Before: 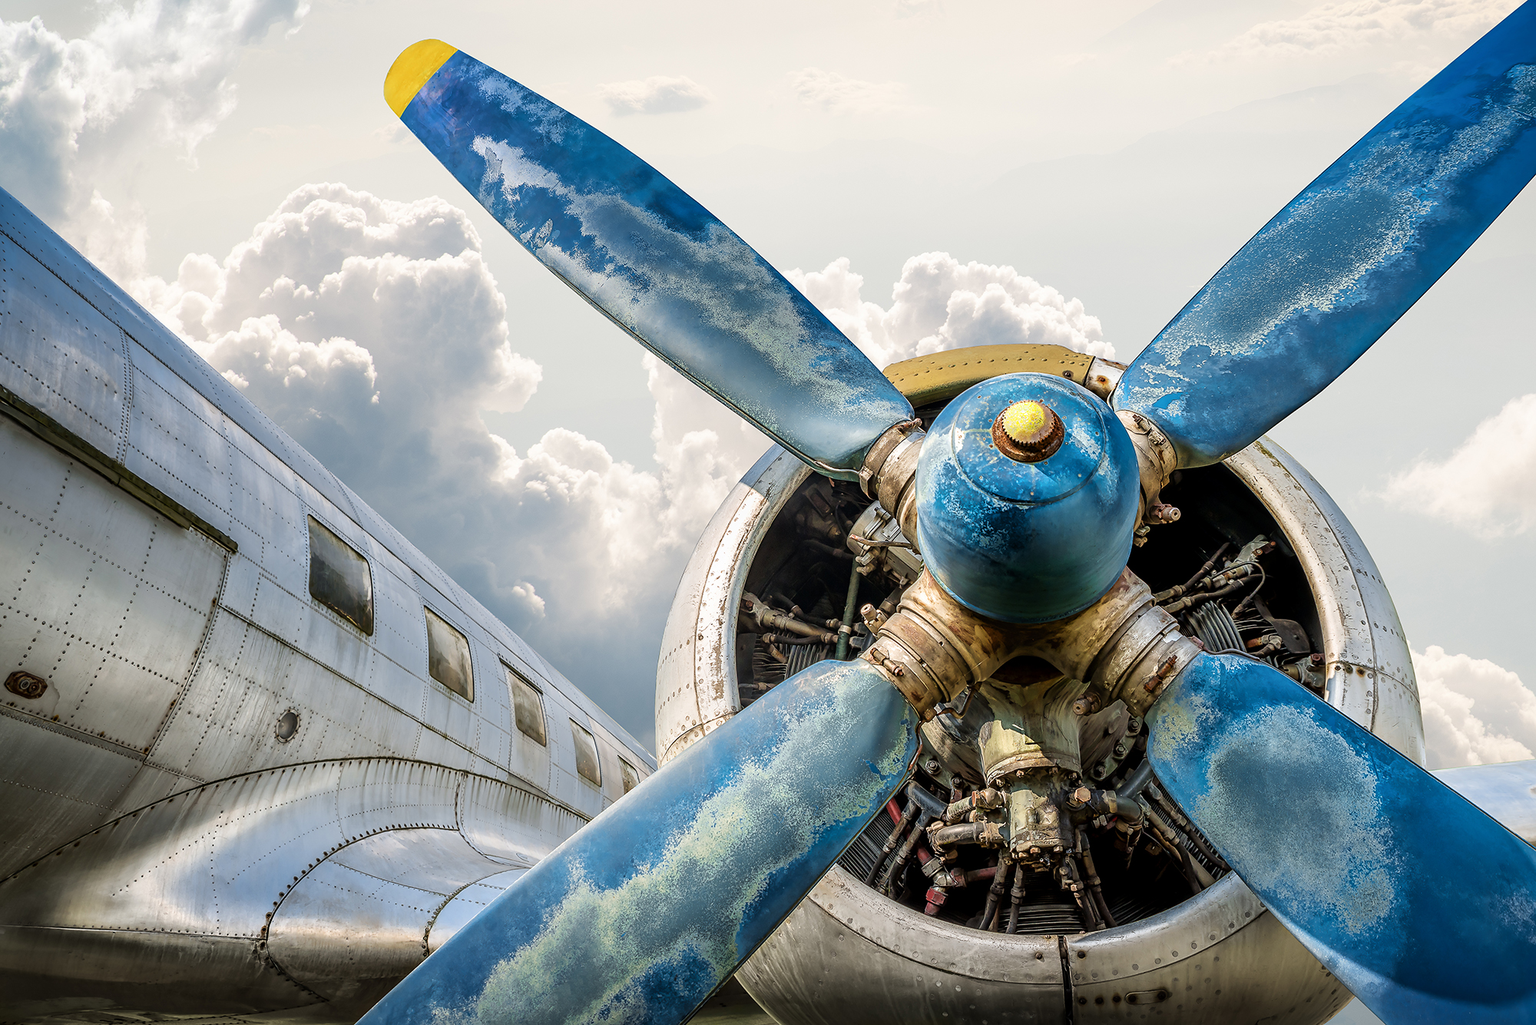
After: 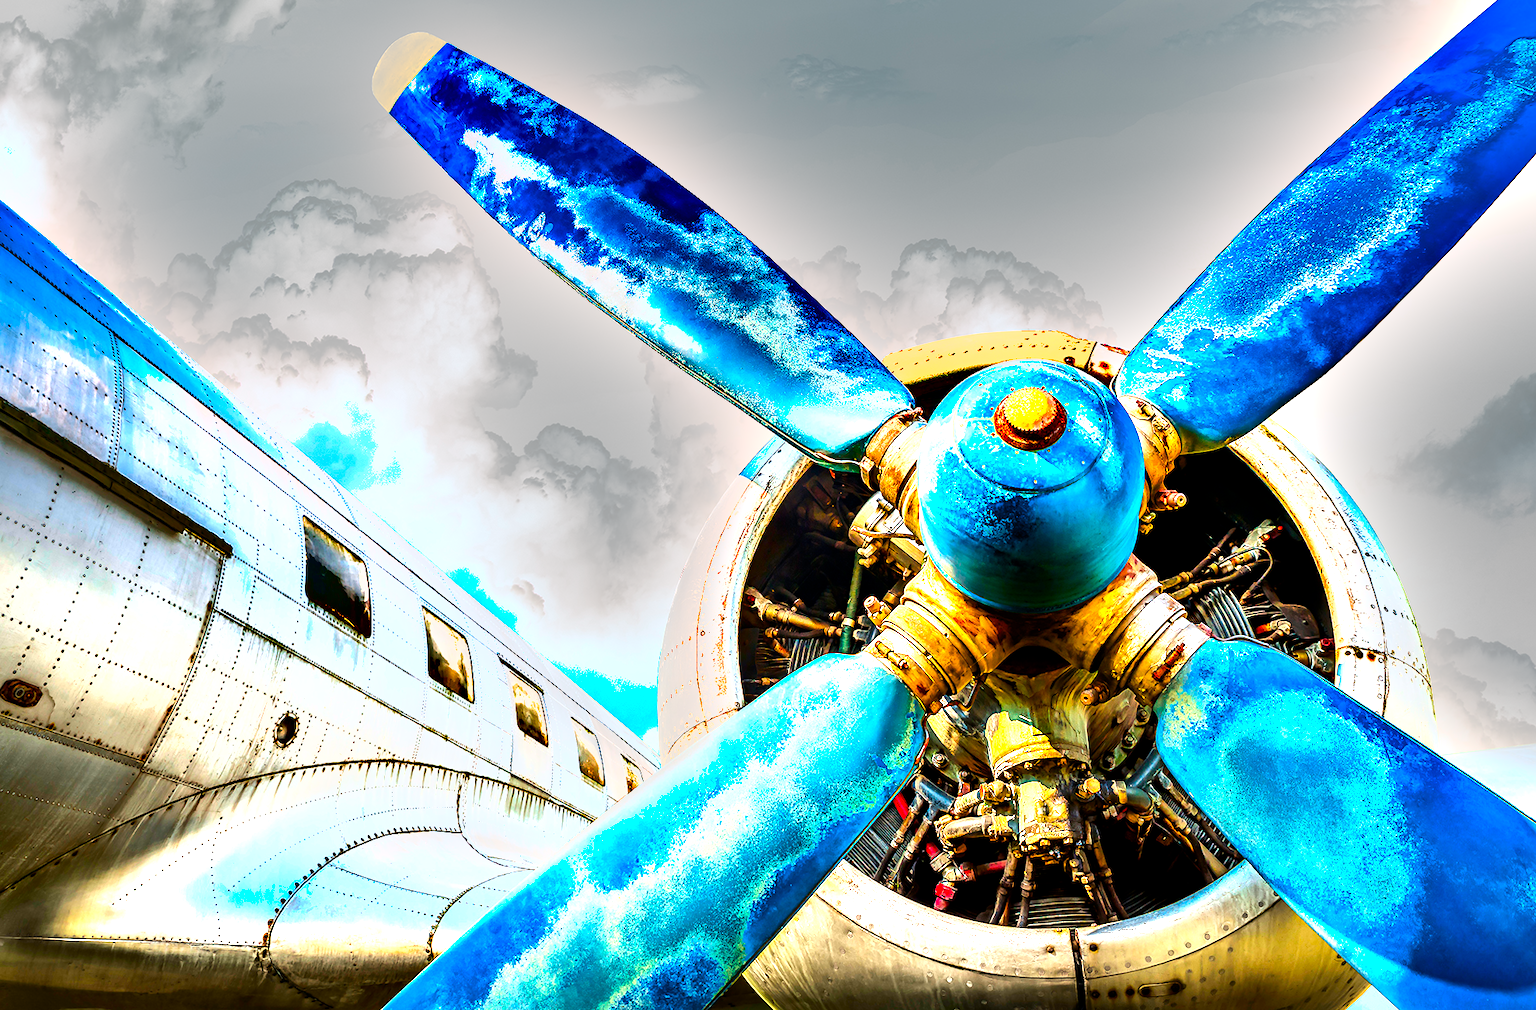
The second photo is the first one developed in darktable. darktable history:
tone equalizer: -8 EV -0.75 EV, -7 EV -0.7 EV, -6 EV -0.6 EV, -5 EV -0.4 EV, -3 EV 0.4 EV, -2 EV 0.6 EV, -1 EV 0.7 EV, +0 EV 0.75 EV, edges refinement/feathering 500, mask exposure compensation -1.57 EV, preserve details no
rotate and perspective: rotation -1°, crop left 0.011, crop right 0.989, crop top 0.025, crop bottom 0.975
contrast brightness saturation: saturation 0.5
exposure: exposure 1.137 EV, compensate highlight preservation false
color balance rgb: linear chroma grading › global chroma 15%, perceptual saturation grading › global saturation 30%
graduated density: density 0.38 EV, hardness 21%, rotation -6.11°, saturation 32%
shadows and highlights: shadows 53, soften with gaussian
